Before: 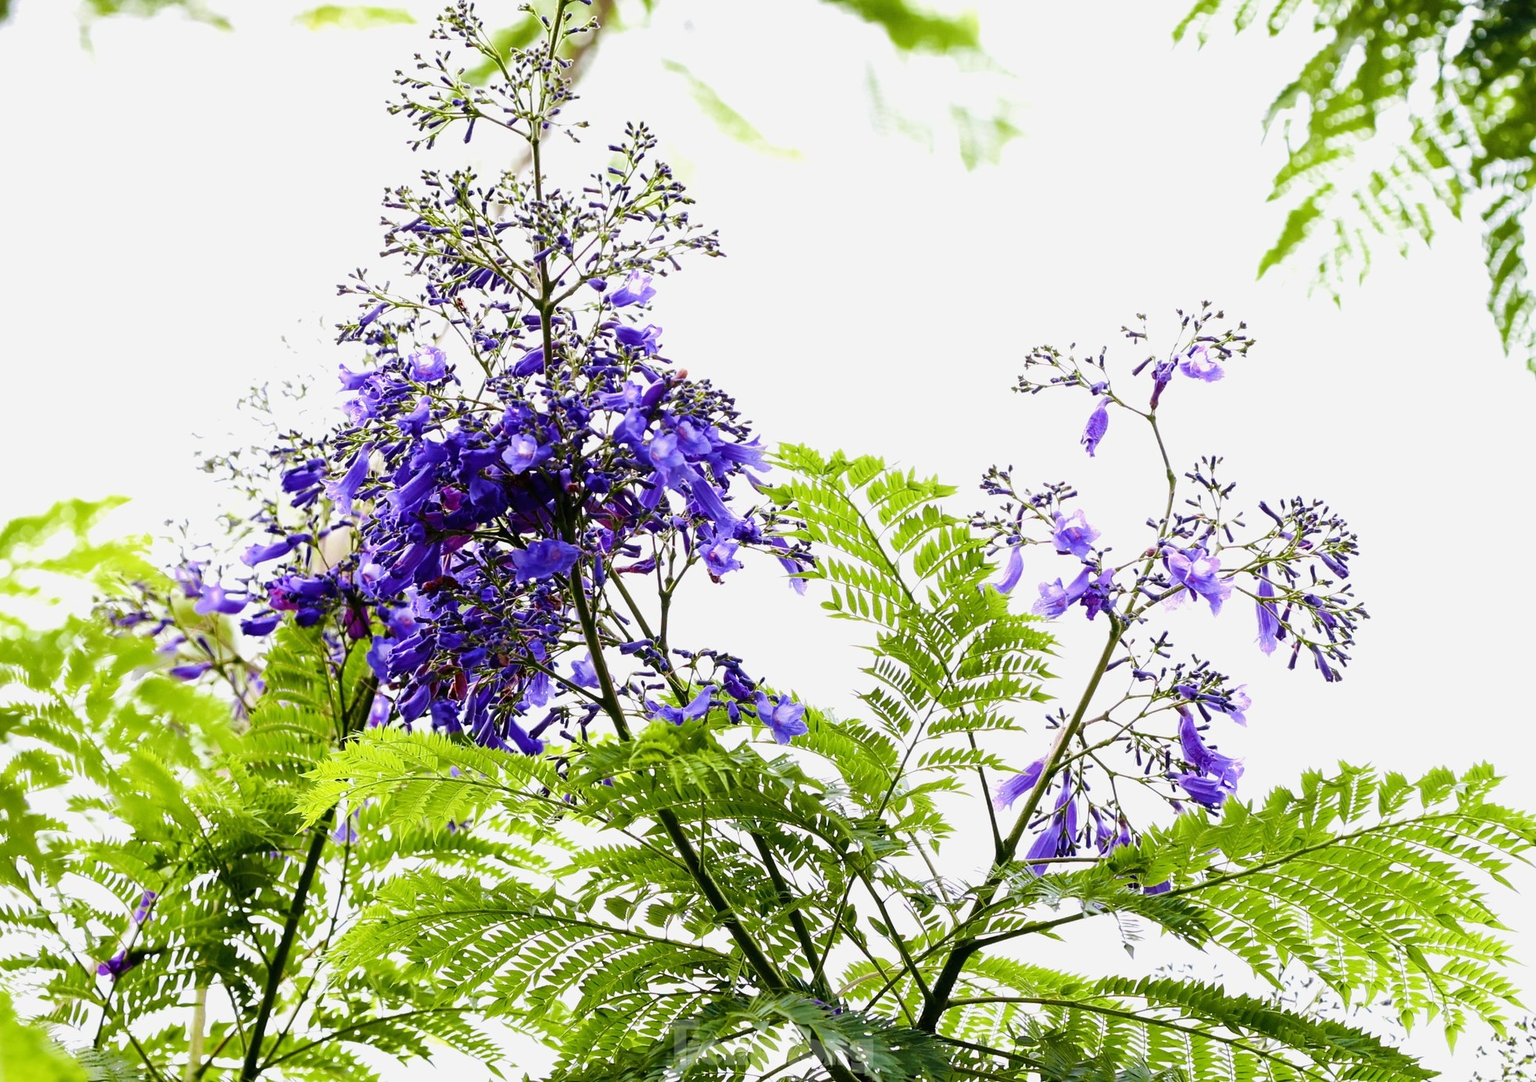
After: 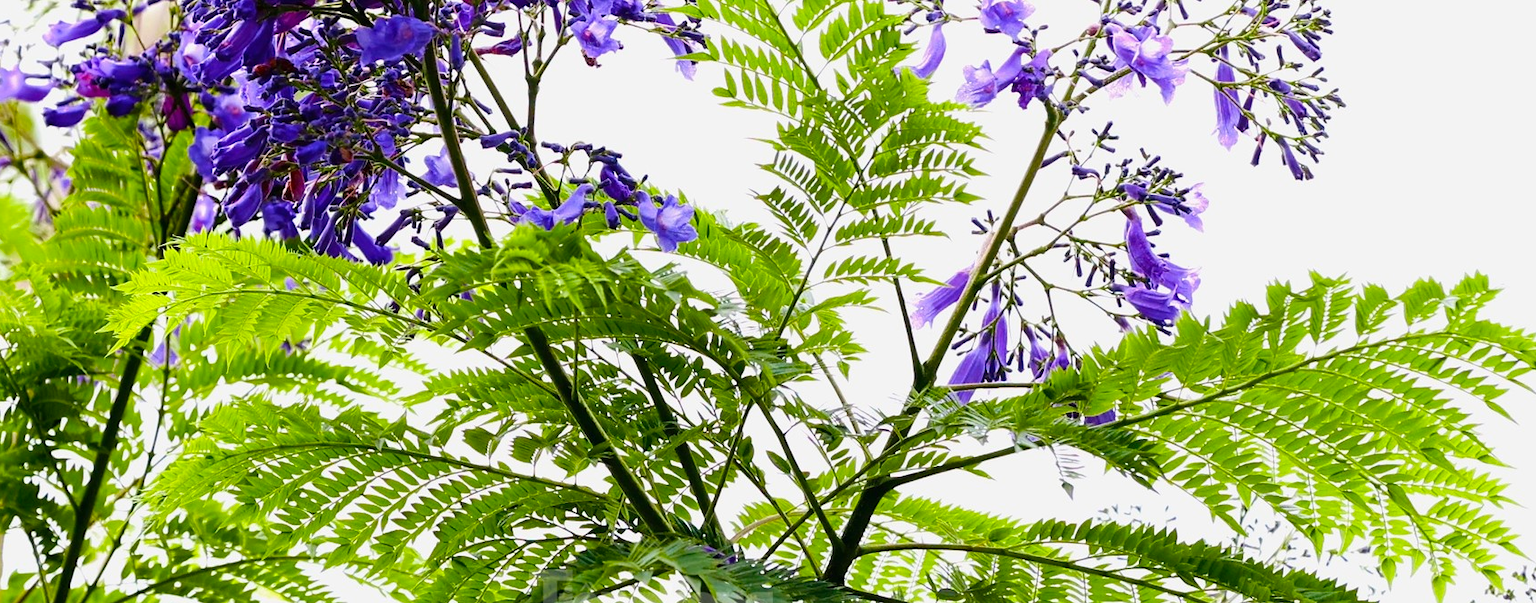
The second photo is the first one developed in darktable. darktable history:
crop and rotate: left 13.238%, top 48.624%, bottom 2.936%
